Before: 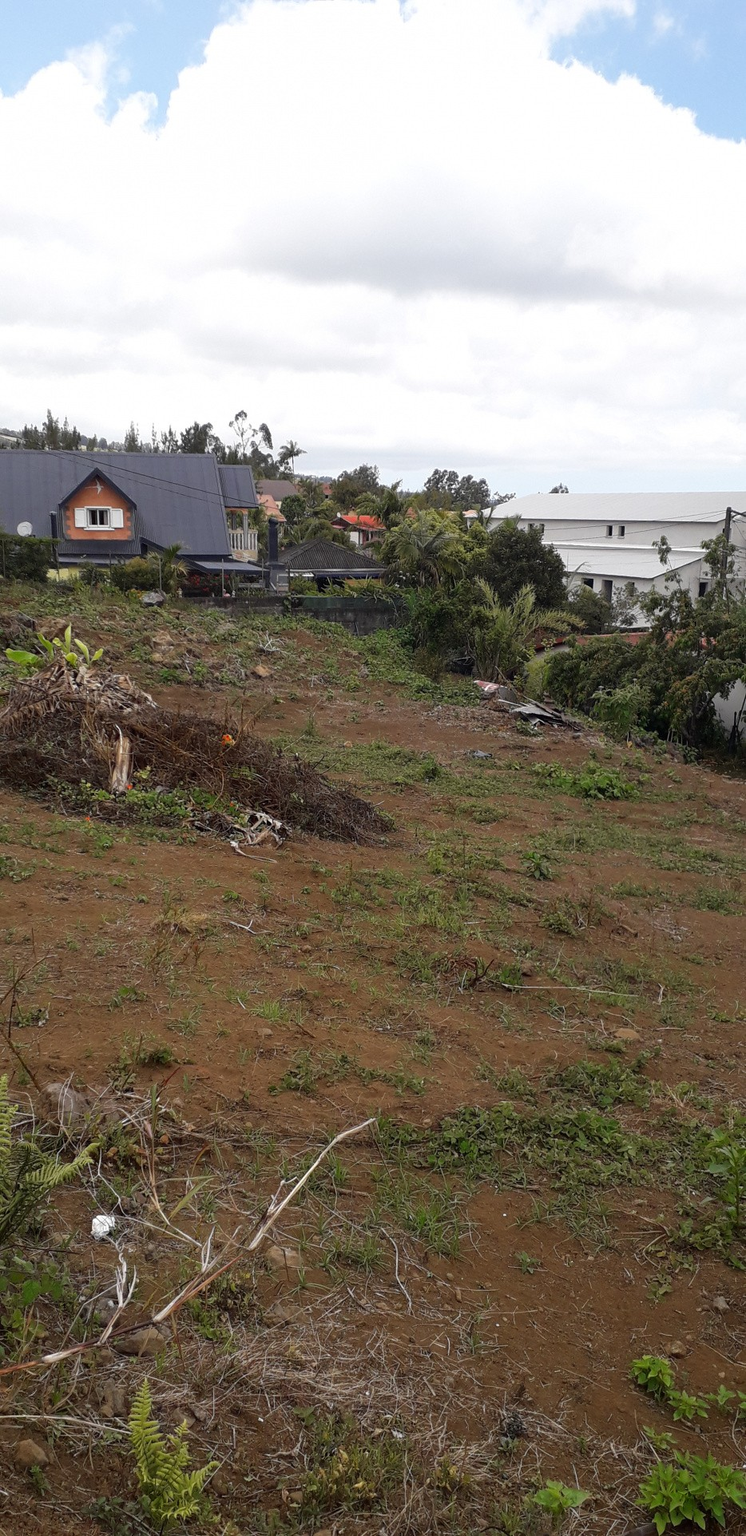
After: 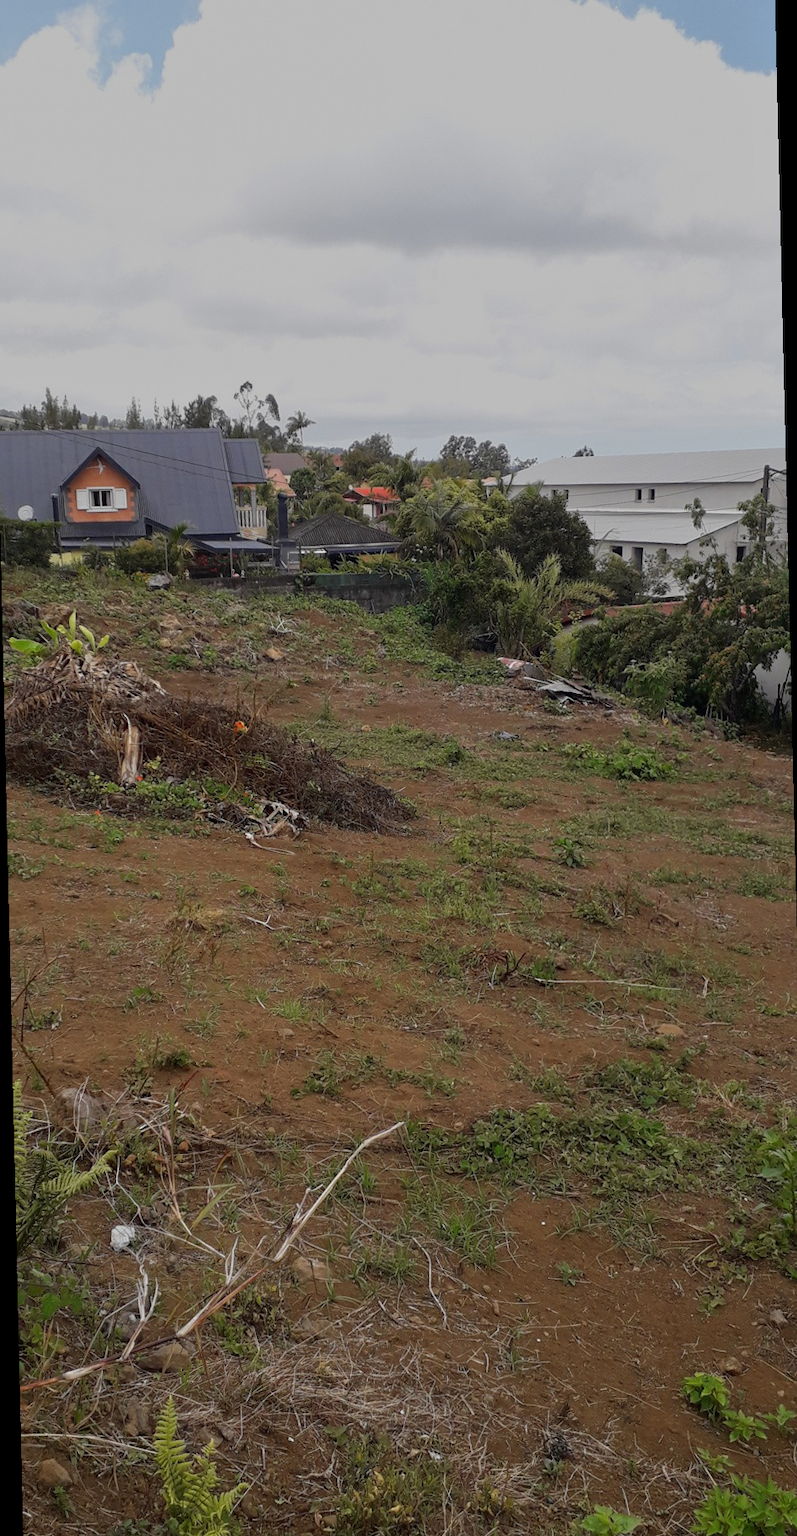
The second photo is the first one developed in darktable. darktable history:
tone equalizer: -8 EV -0.002 EV, -7 EV 0.005 EV, -6 EV -0.008 EV, -5 EV 0.007 EV, -4 EV -0.042 EV, -3 EV -0.233 EV, -2 EV -0.662 EV, -1 EV -0.983 EV, +0 EV -0.969 EV, smoothing diameter 2%, edges refinement/feathering 20, mask exposure compensation -1.57 EV, filter diffusion 5
rotate and perspective: rotation -1.32°, lens shift (horizontal) -0.031, crop left 0.015, crop right 0.985, crop top 0.047, crop bottom 0.982
